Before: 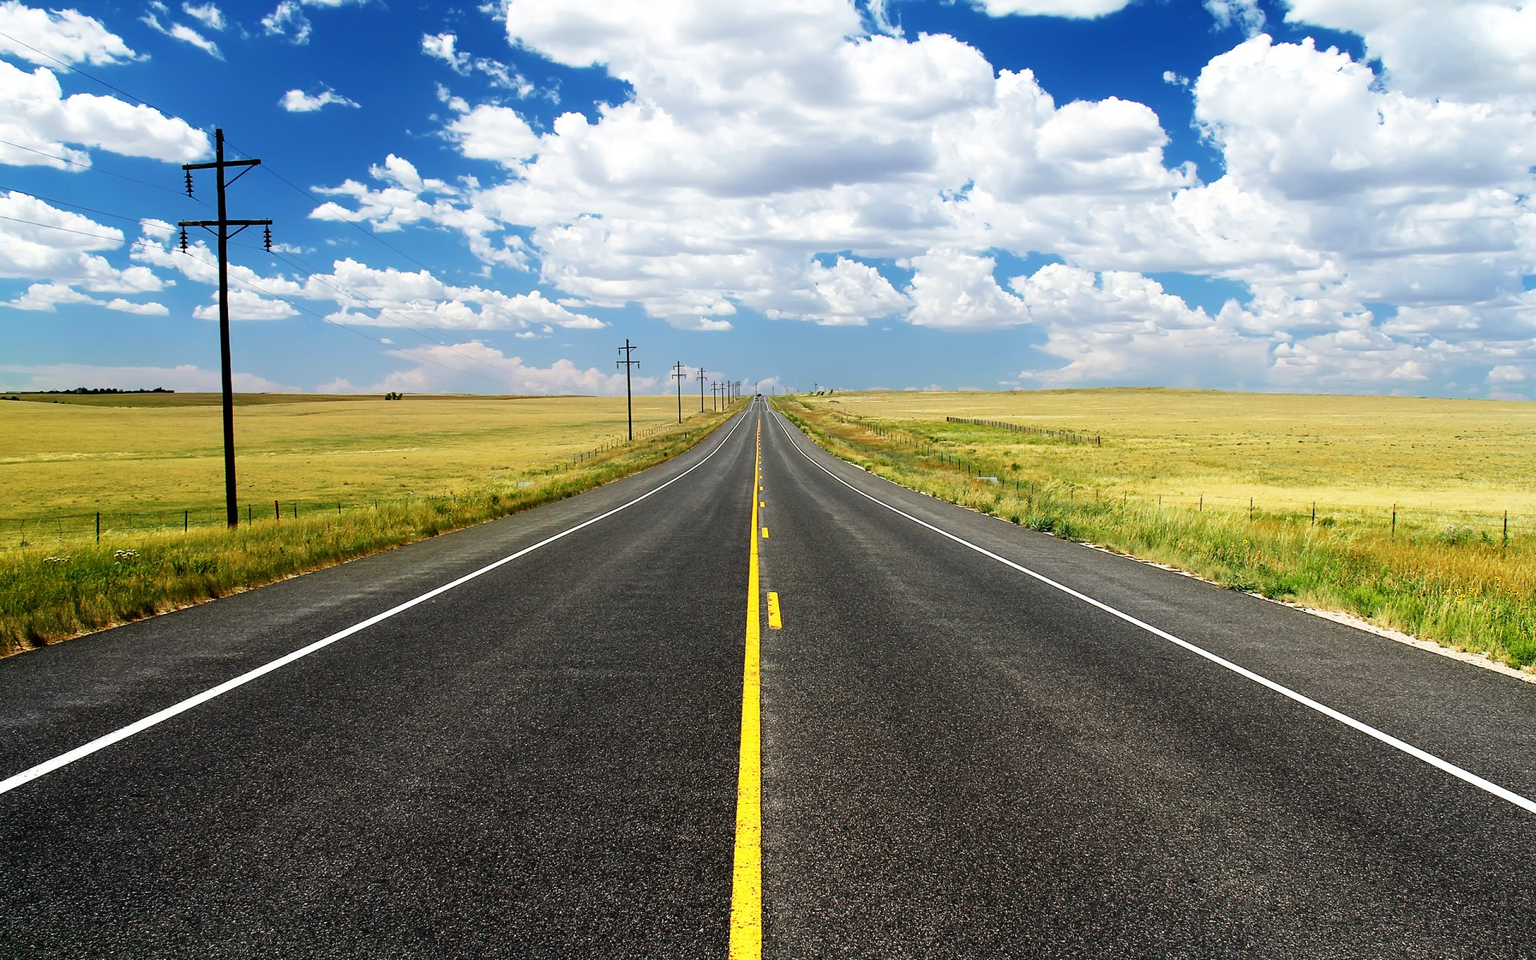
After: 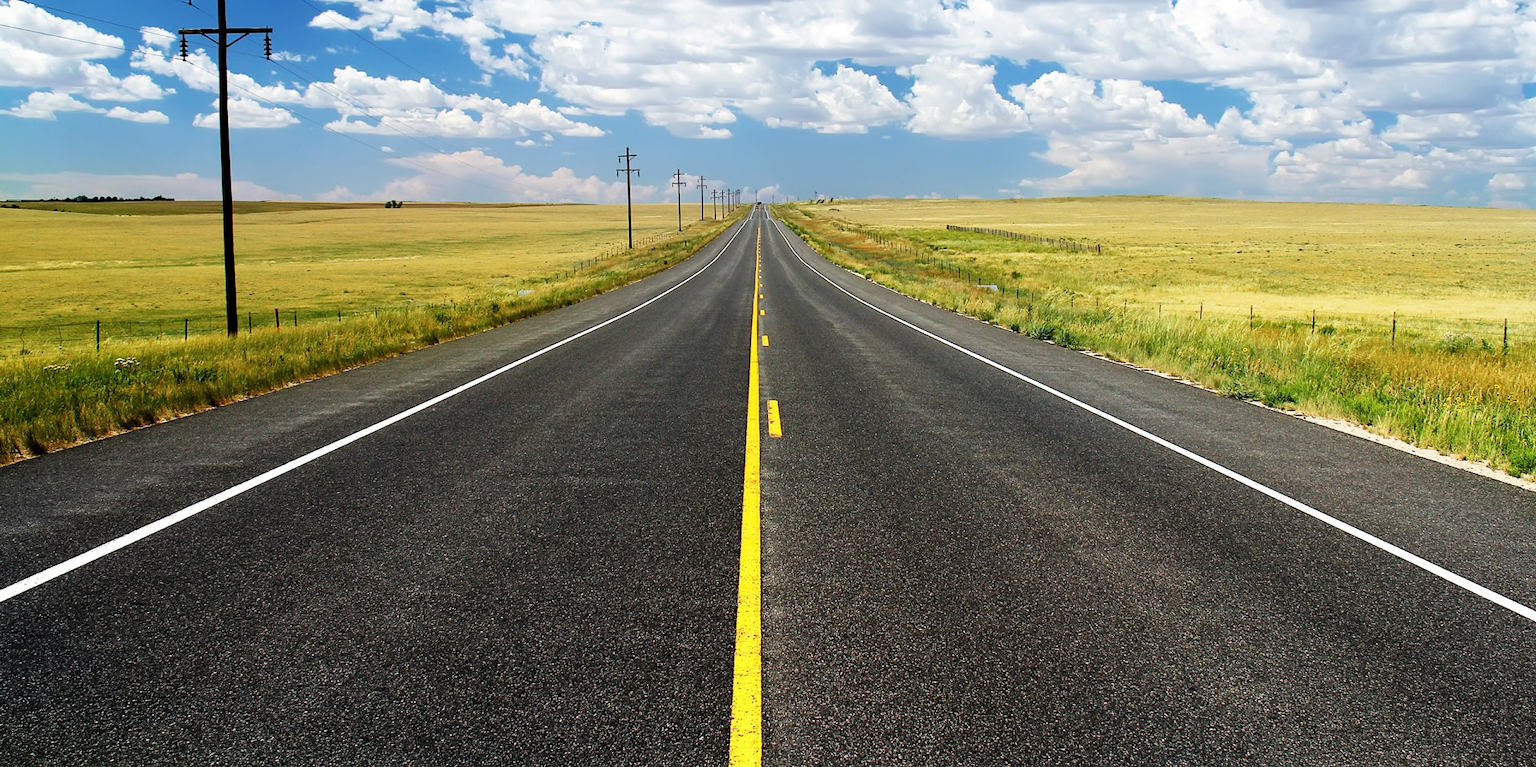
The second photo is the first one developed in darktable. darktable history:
crop and rotate: top 20.02%
